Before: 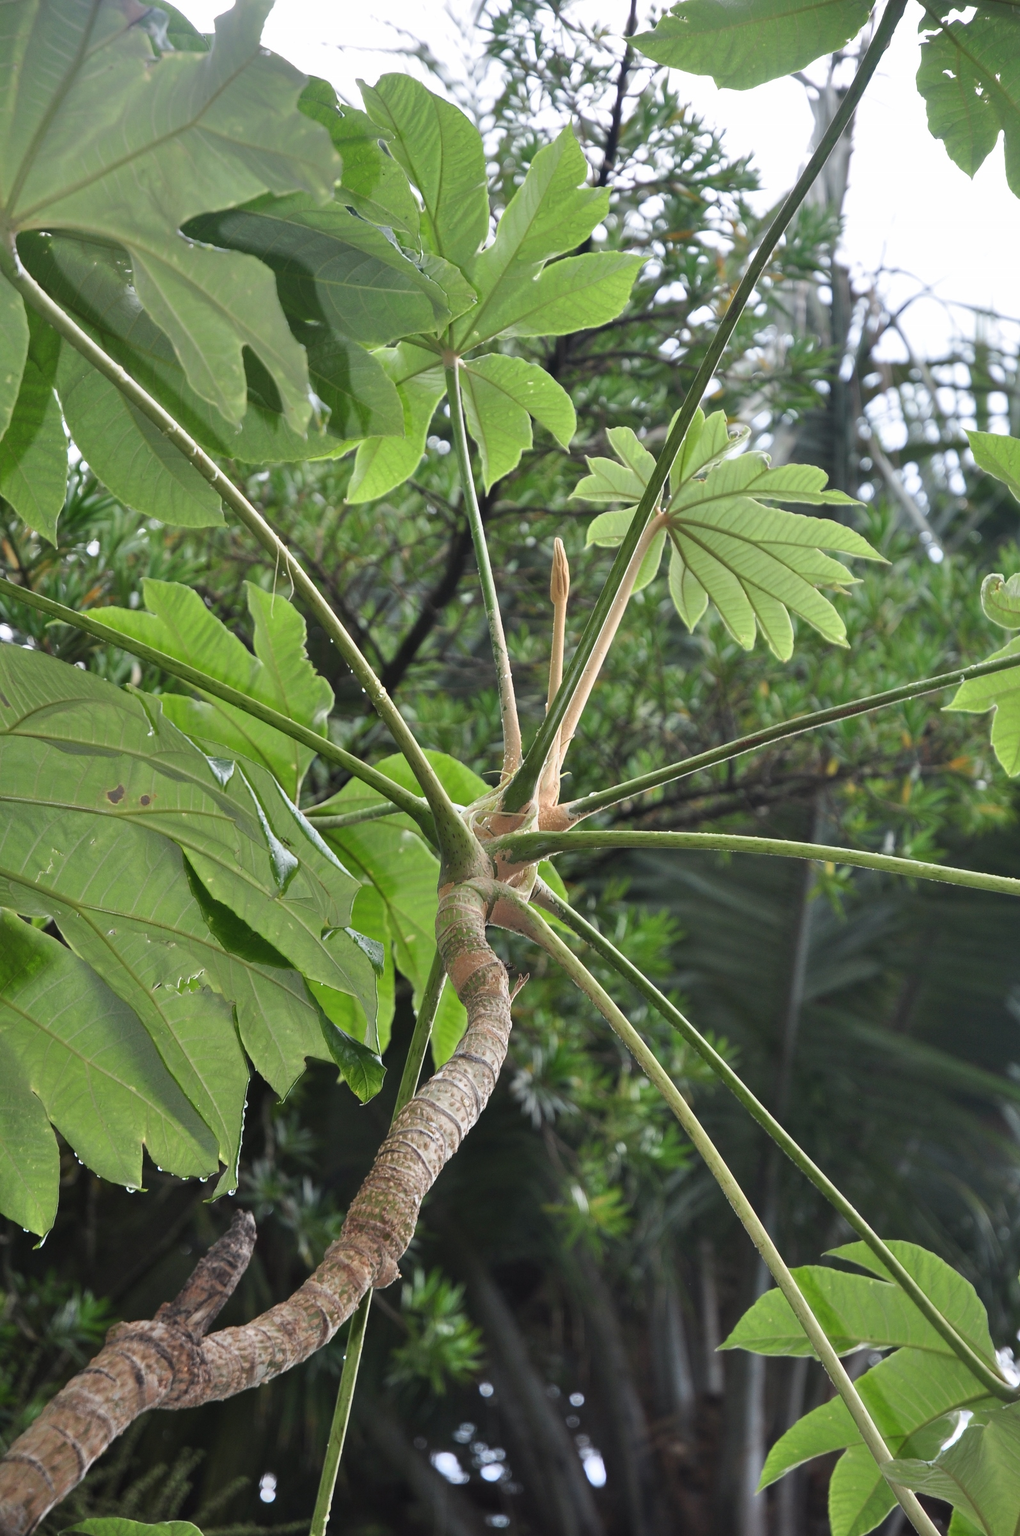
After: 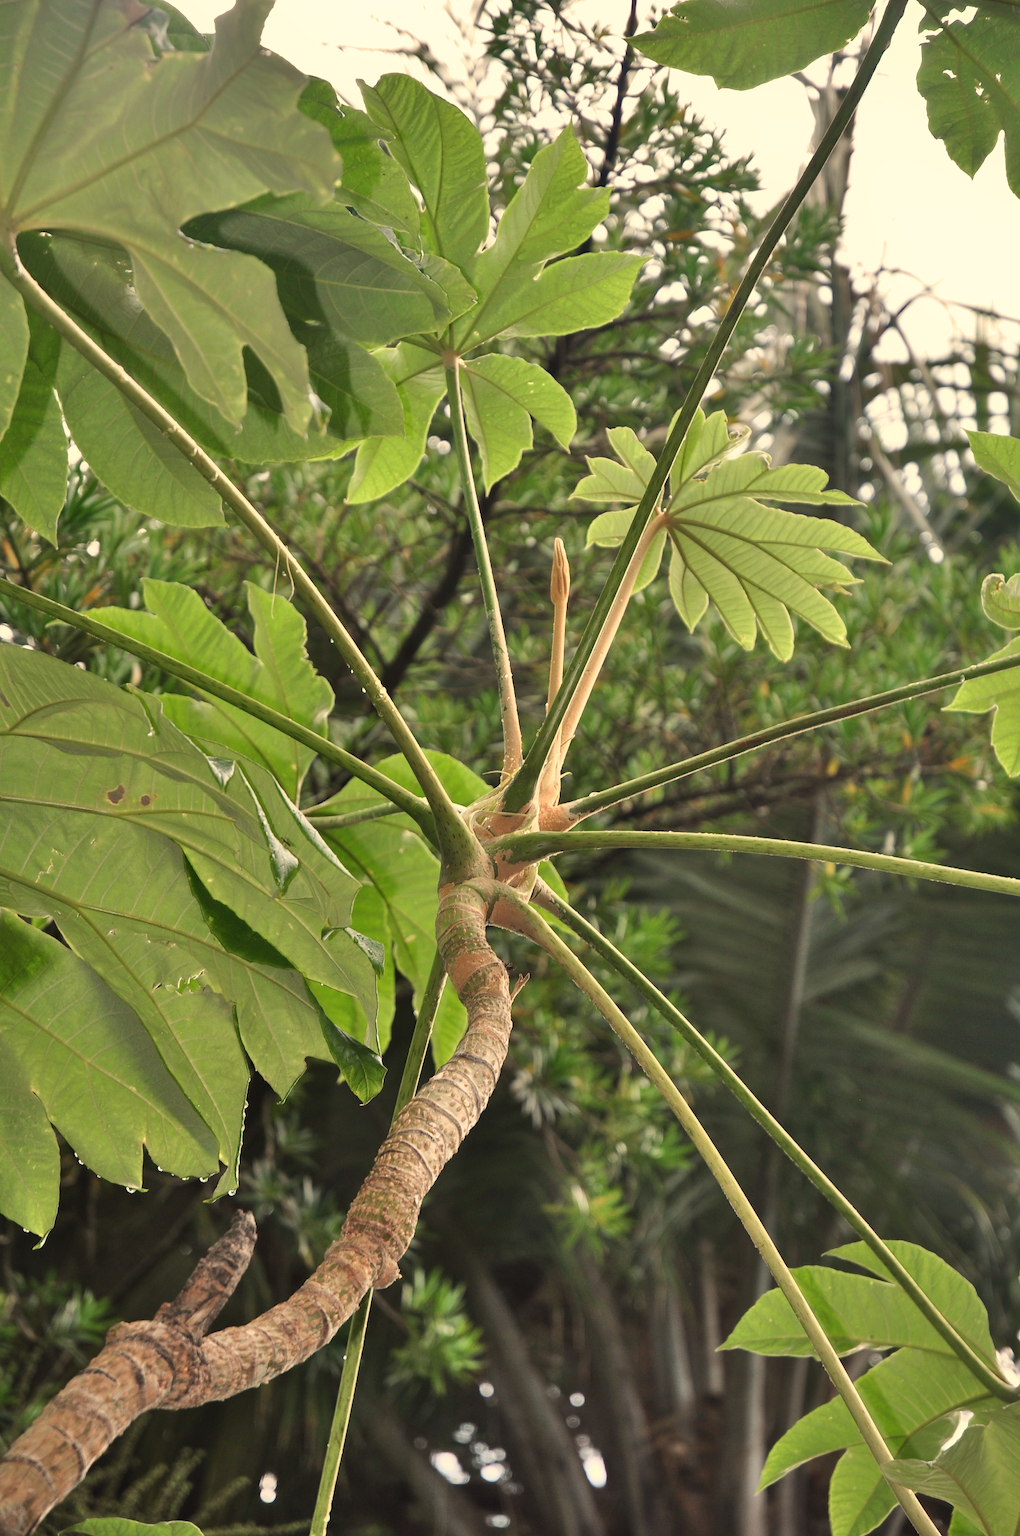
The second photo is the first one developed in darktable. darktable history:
white balance: red 1.123, blue 0.83
shadows and highlights: low approximation 0.01, soften with gaussian
